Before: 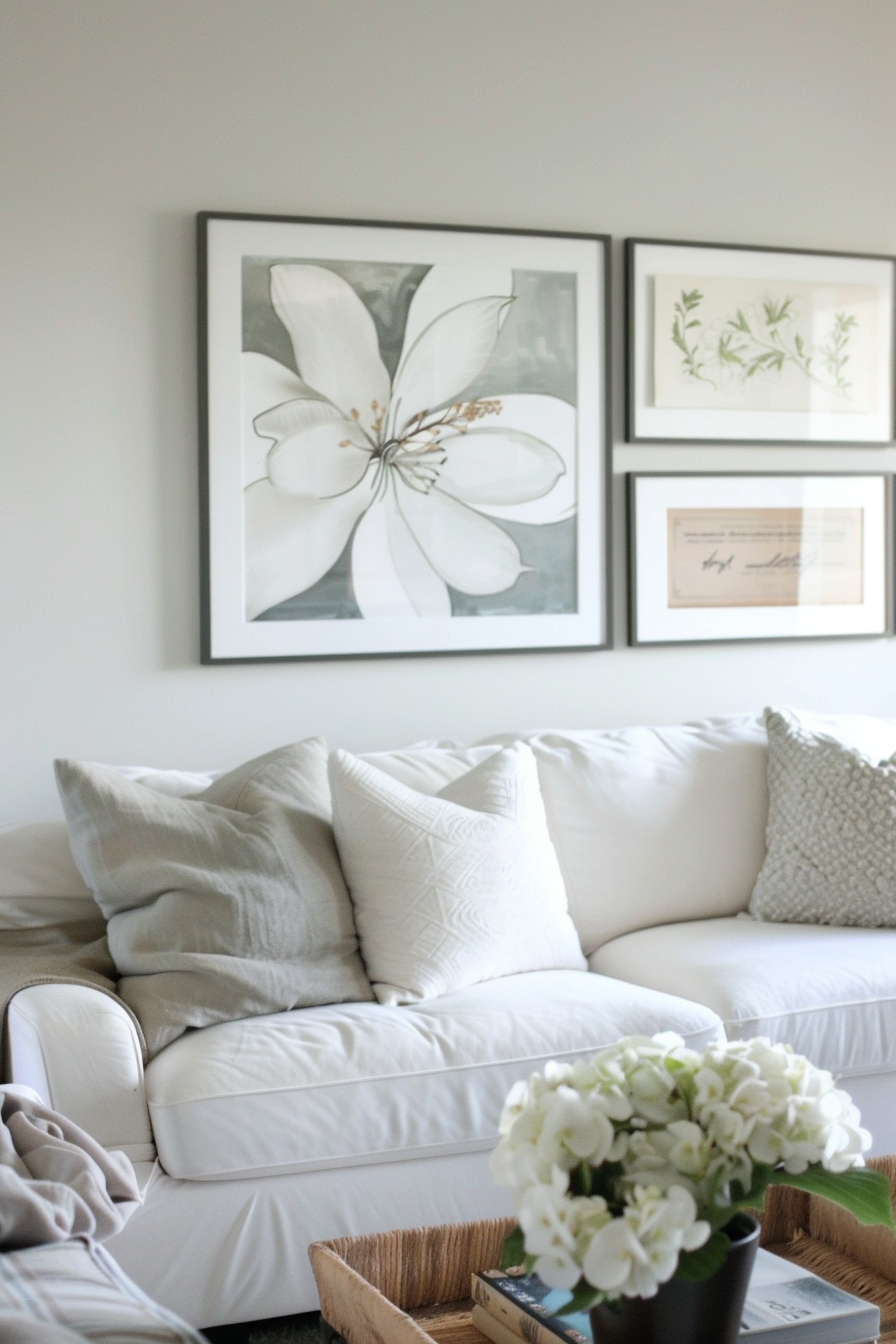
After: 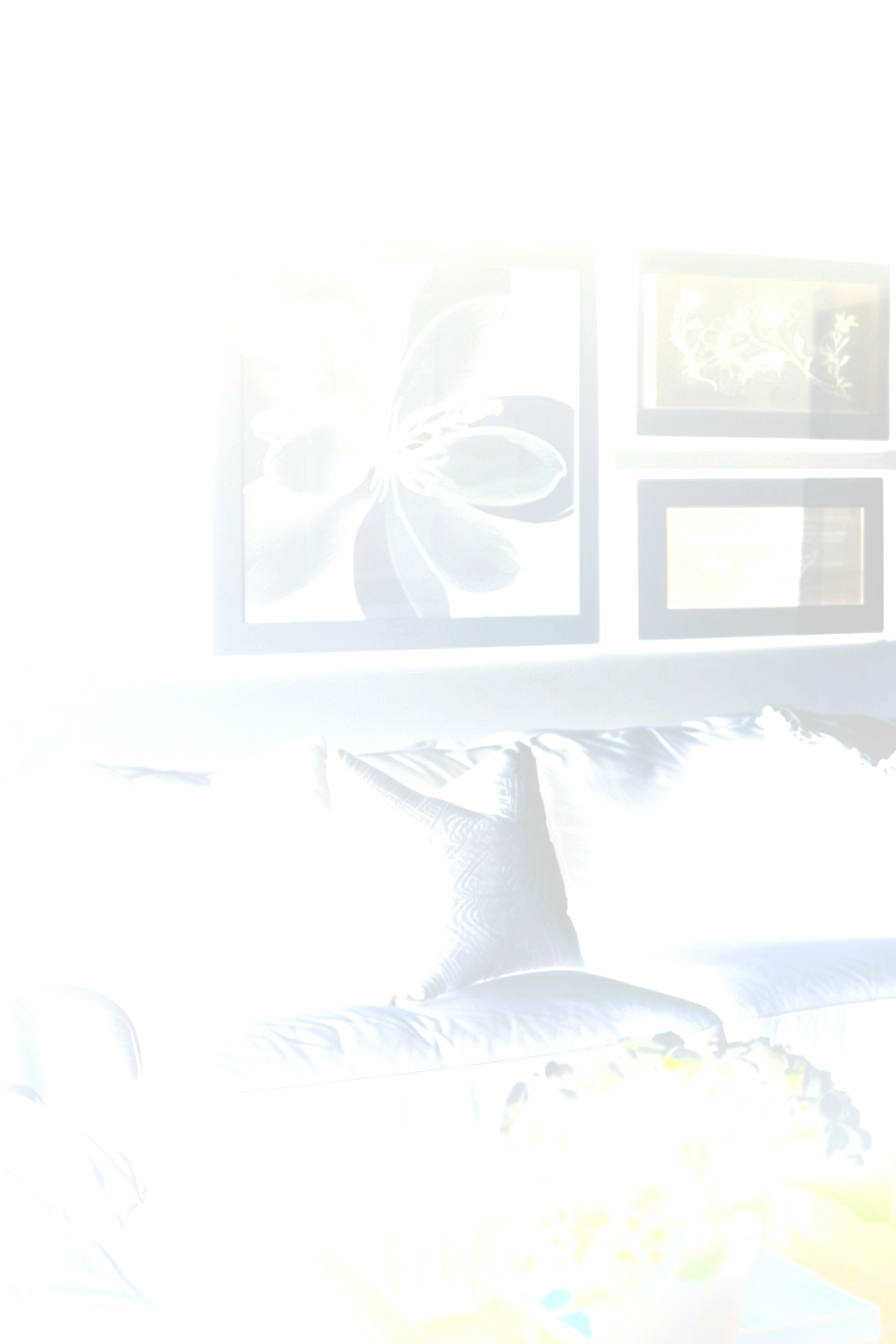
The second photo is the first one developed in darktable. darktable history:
exposure: exposure 0.559 EV, compensate highlight preservation false
local contrast: on, module defaults
bloom: size 25%, threshold 5%, strength 90%
